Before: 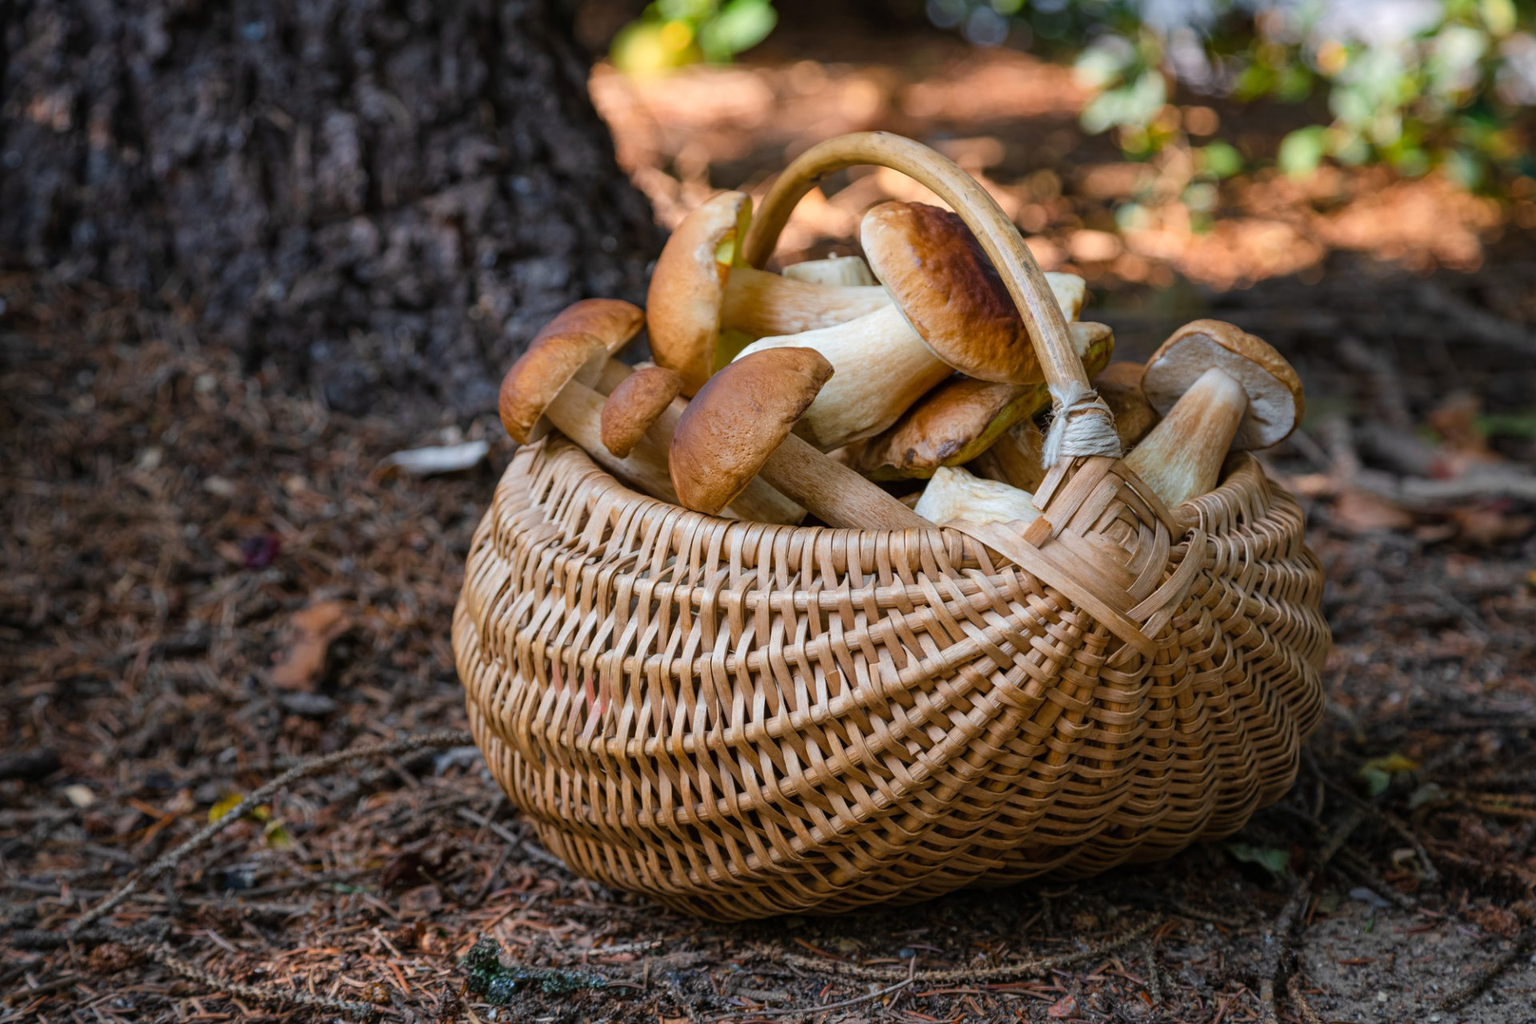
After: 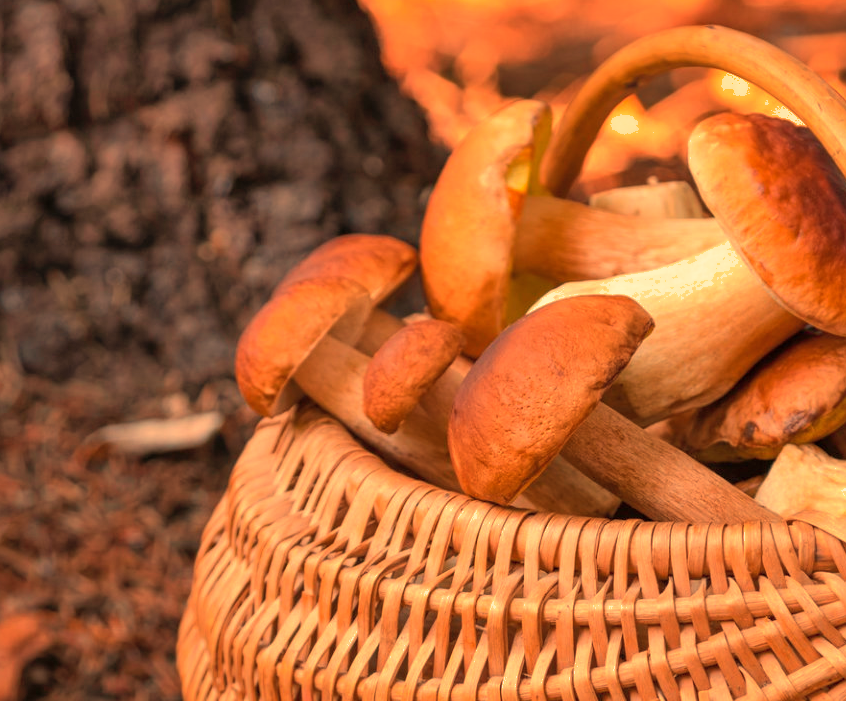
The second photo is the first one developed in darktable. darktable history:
crop: left 20.248%, top 10.86%, right 35.675%, bottom 34.321%
shadows and highlights: on, module defaults
white balance: red 1.467, blue 0.684
